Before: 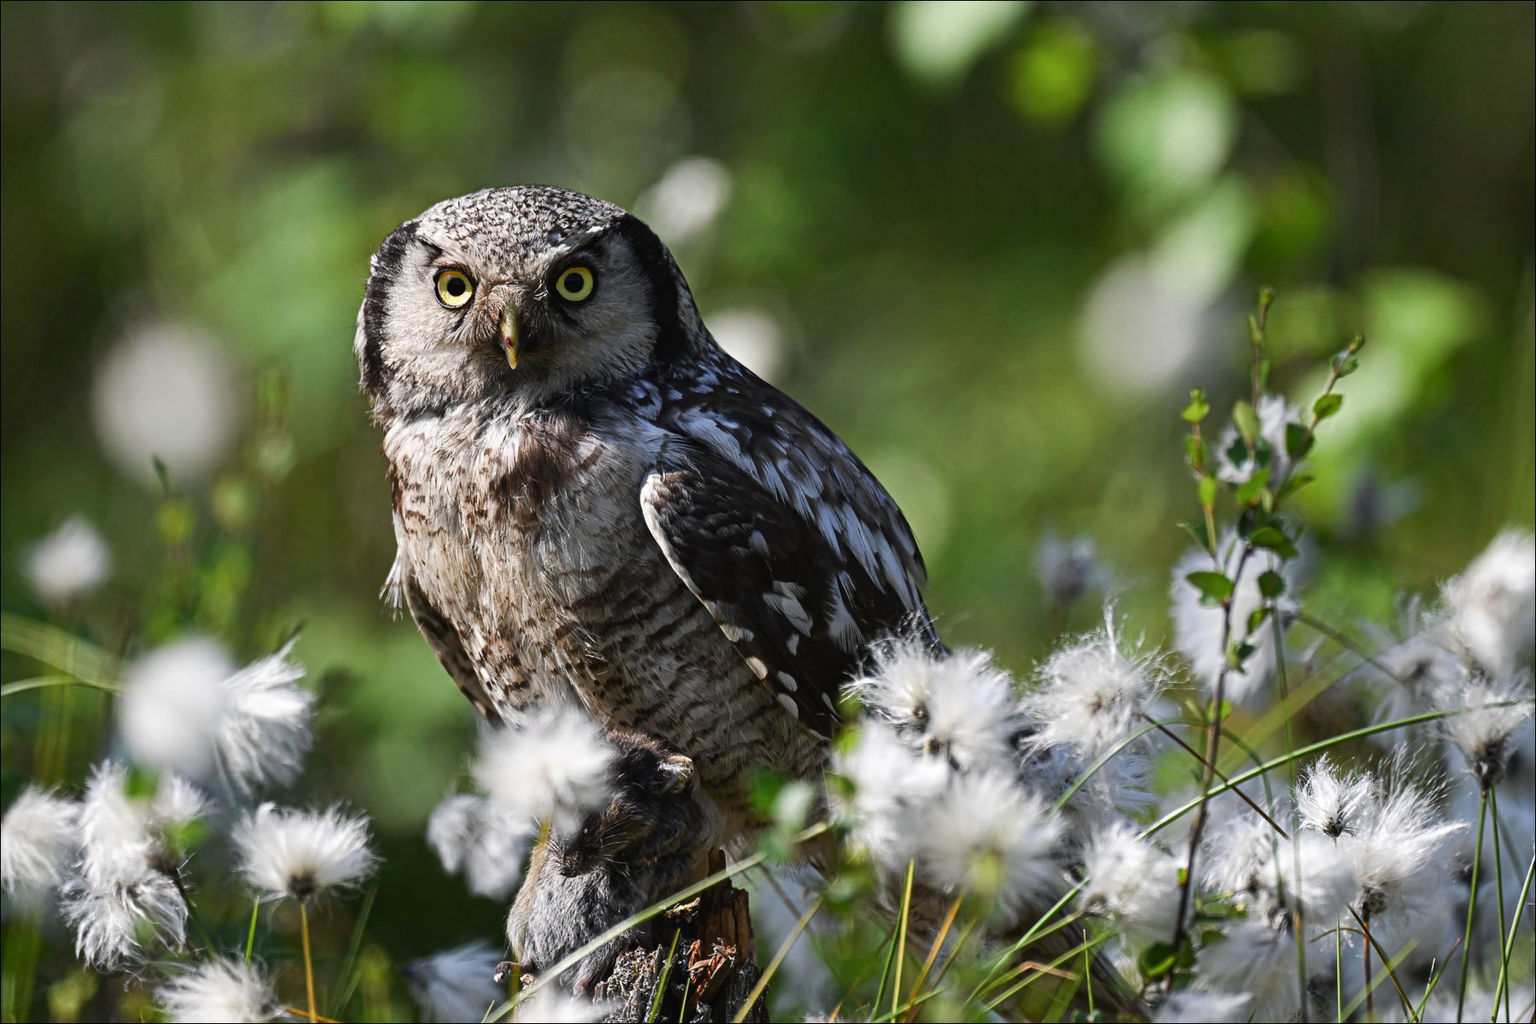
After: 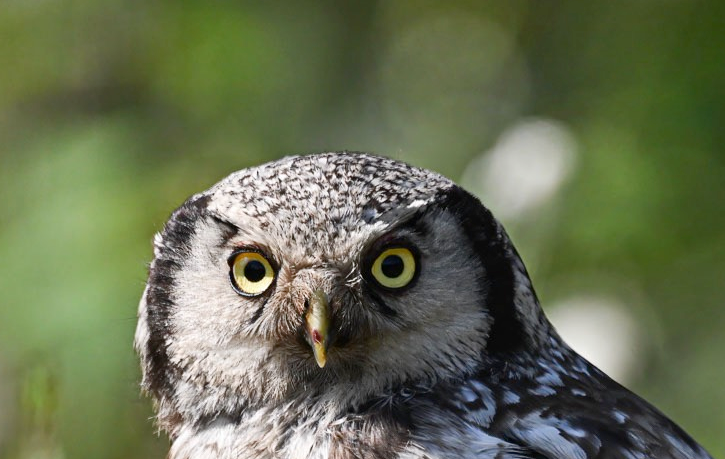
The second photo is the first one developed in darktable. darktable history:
crop: left 15.588%, top 5.446%, right 44.102%, bottom 56.302%
